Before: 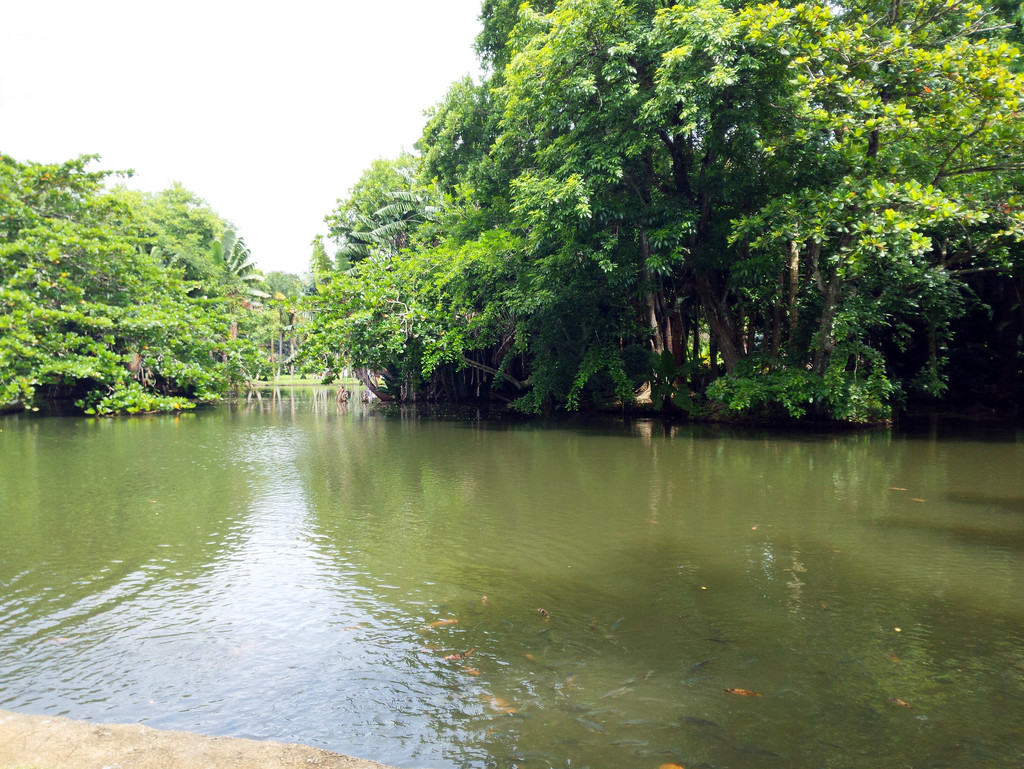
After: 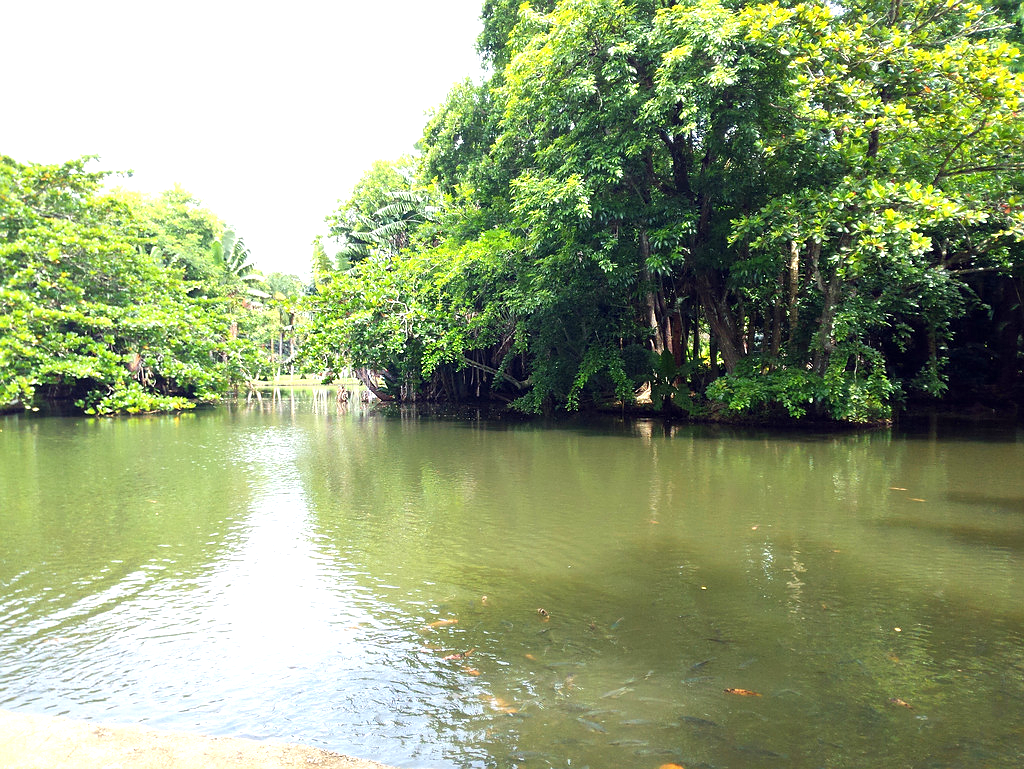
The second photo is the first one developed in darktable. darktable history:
exposure: black level correction 0, exposure 0.7 EV, compensate highlight preservation false
sharpen: radius 0.989
